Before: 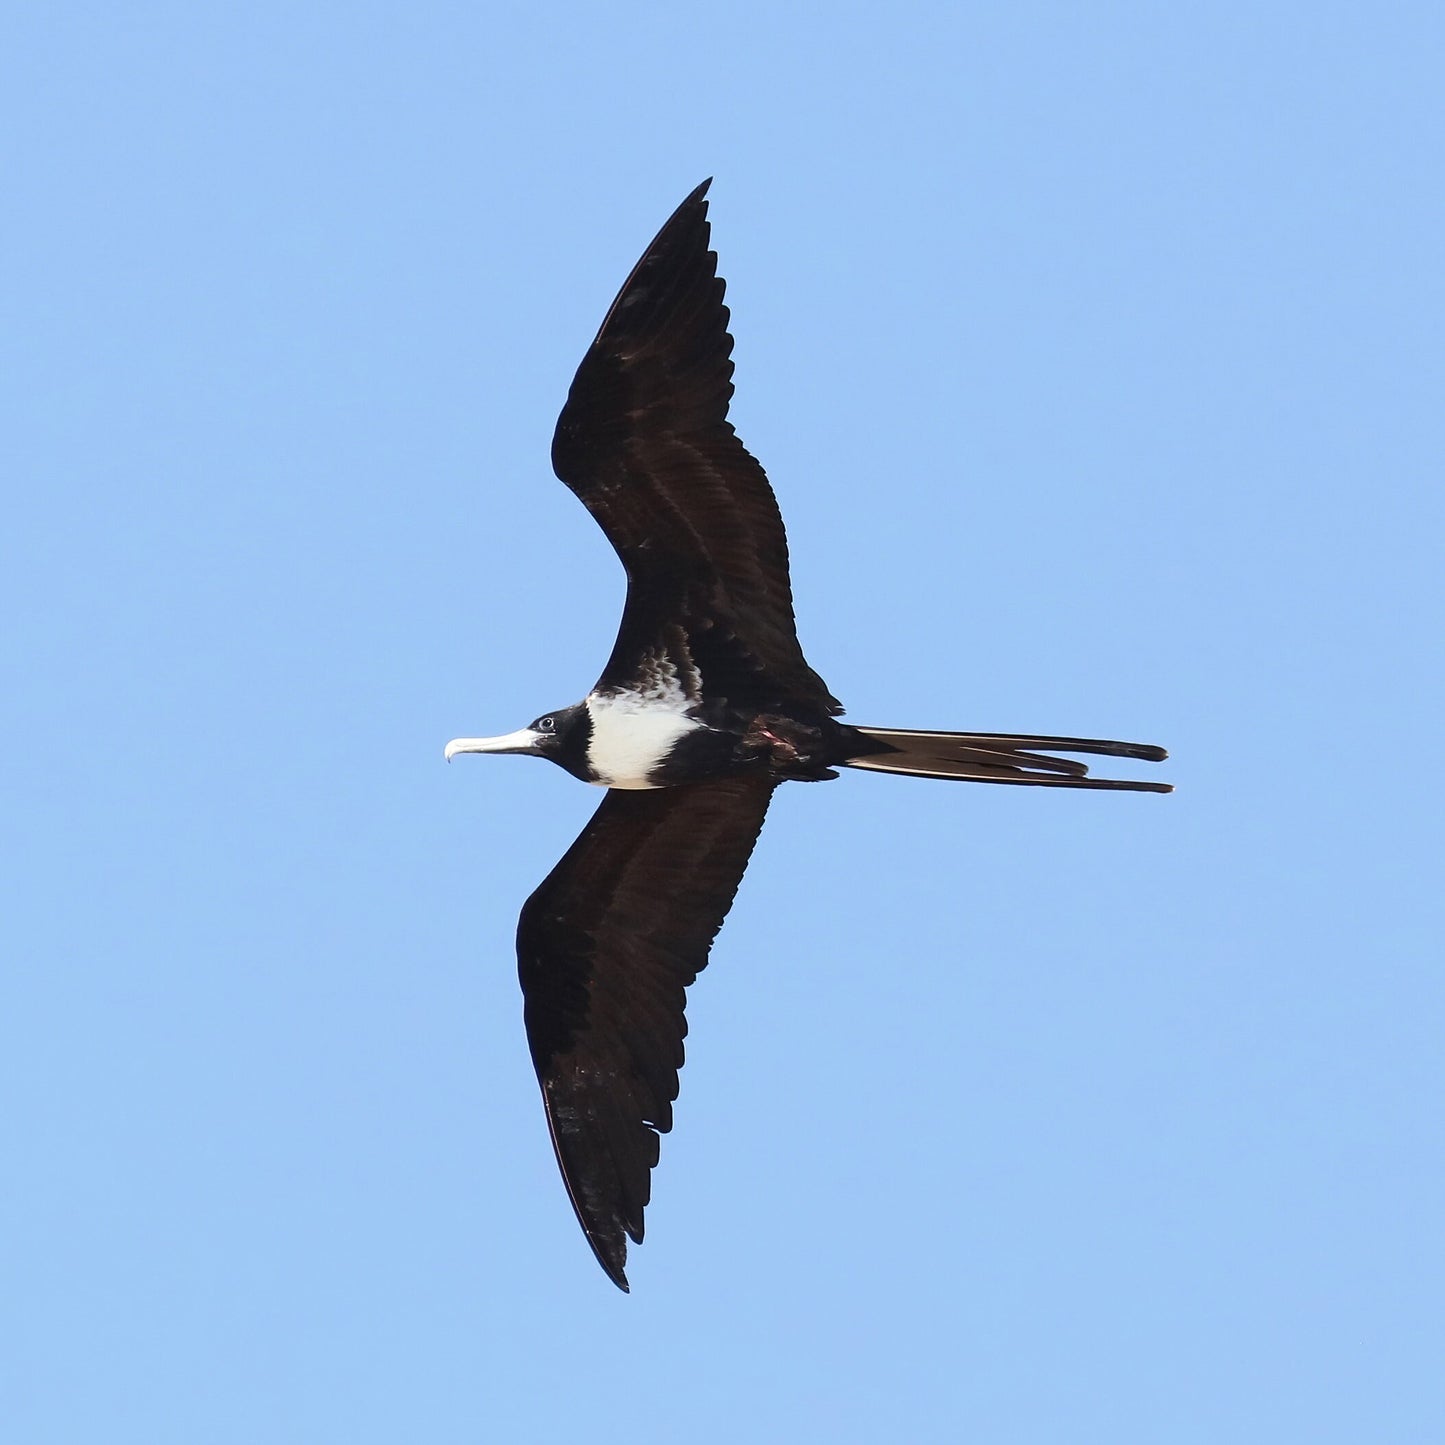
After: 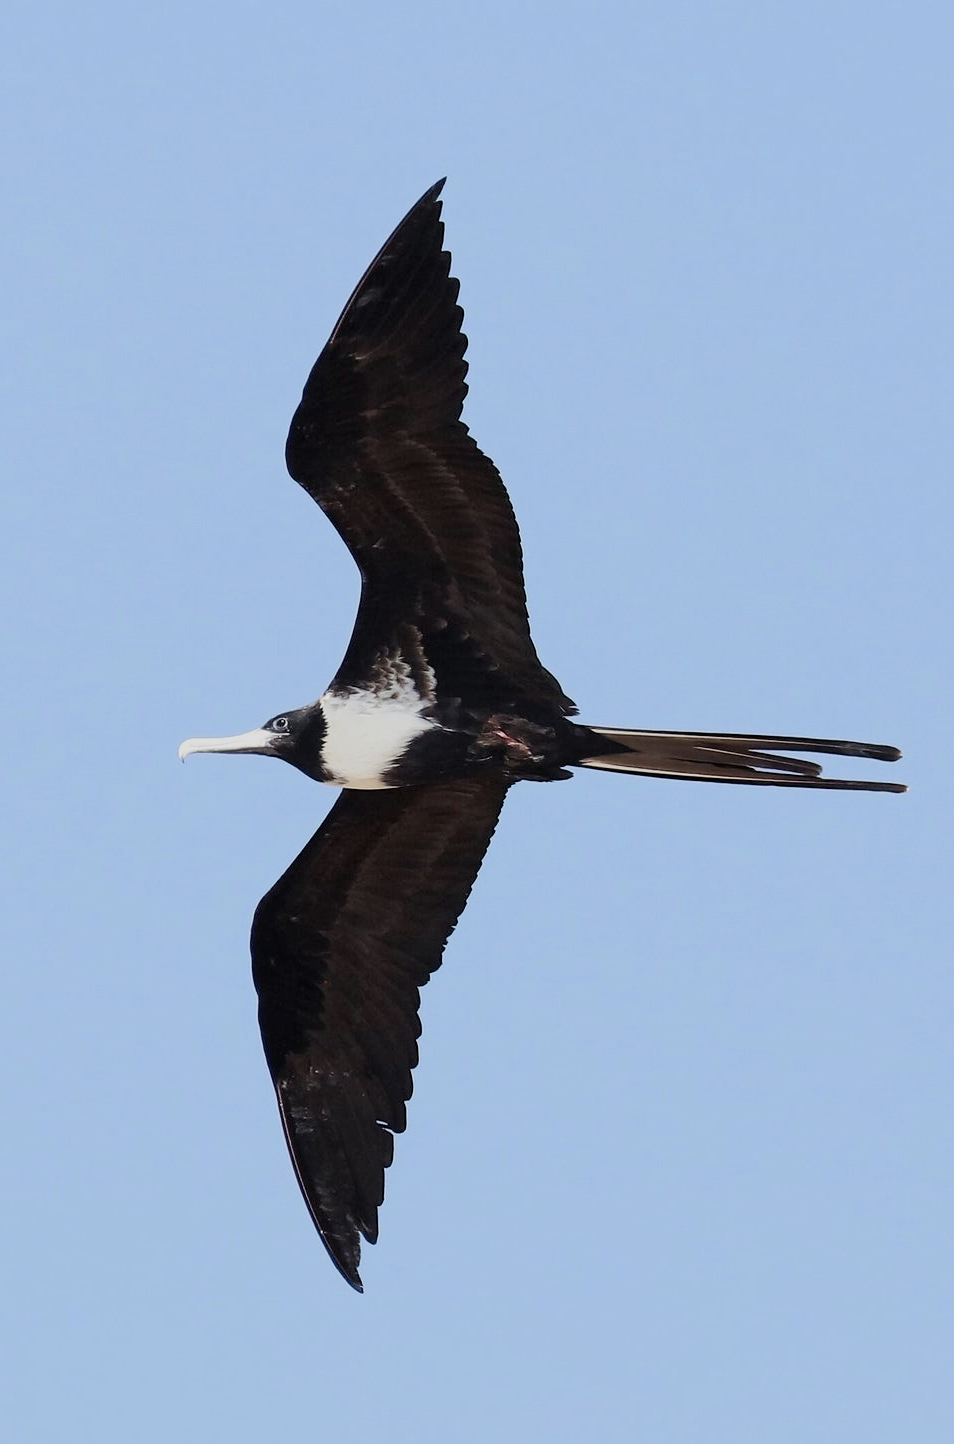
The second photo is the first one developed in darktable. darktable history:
crop and rotate: left 18.442%, right 15.508%
filmic rgb: middle gray luminance 18.42%, black relative exposure -11.25 EV, white relative exposure 3.75 EV, threshold 6 EV, target black luminance 0%, hardness 5.87, latitude 57.4%, contrast 0.963, shadows ↔ highlights balance 49.98%, add noise in highlights 0, preserve chrominance luminance Y, color science v3 (2019), use custom middle-gray values true, iterations of high-quality reconstruction 0, contrast in highlights soft, enable highlight reconstruction true
exposure: exposure 0.2 EV, compensate highlight preservation false
